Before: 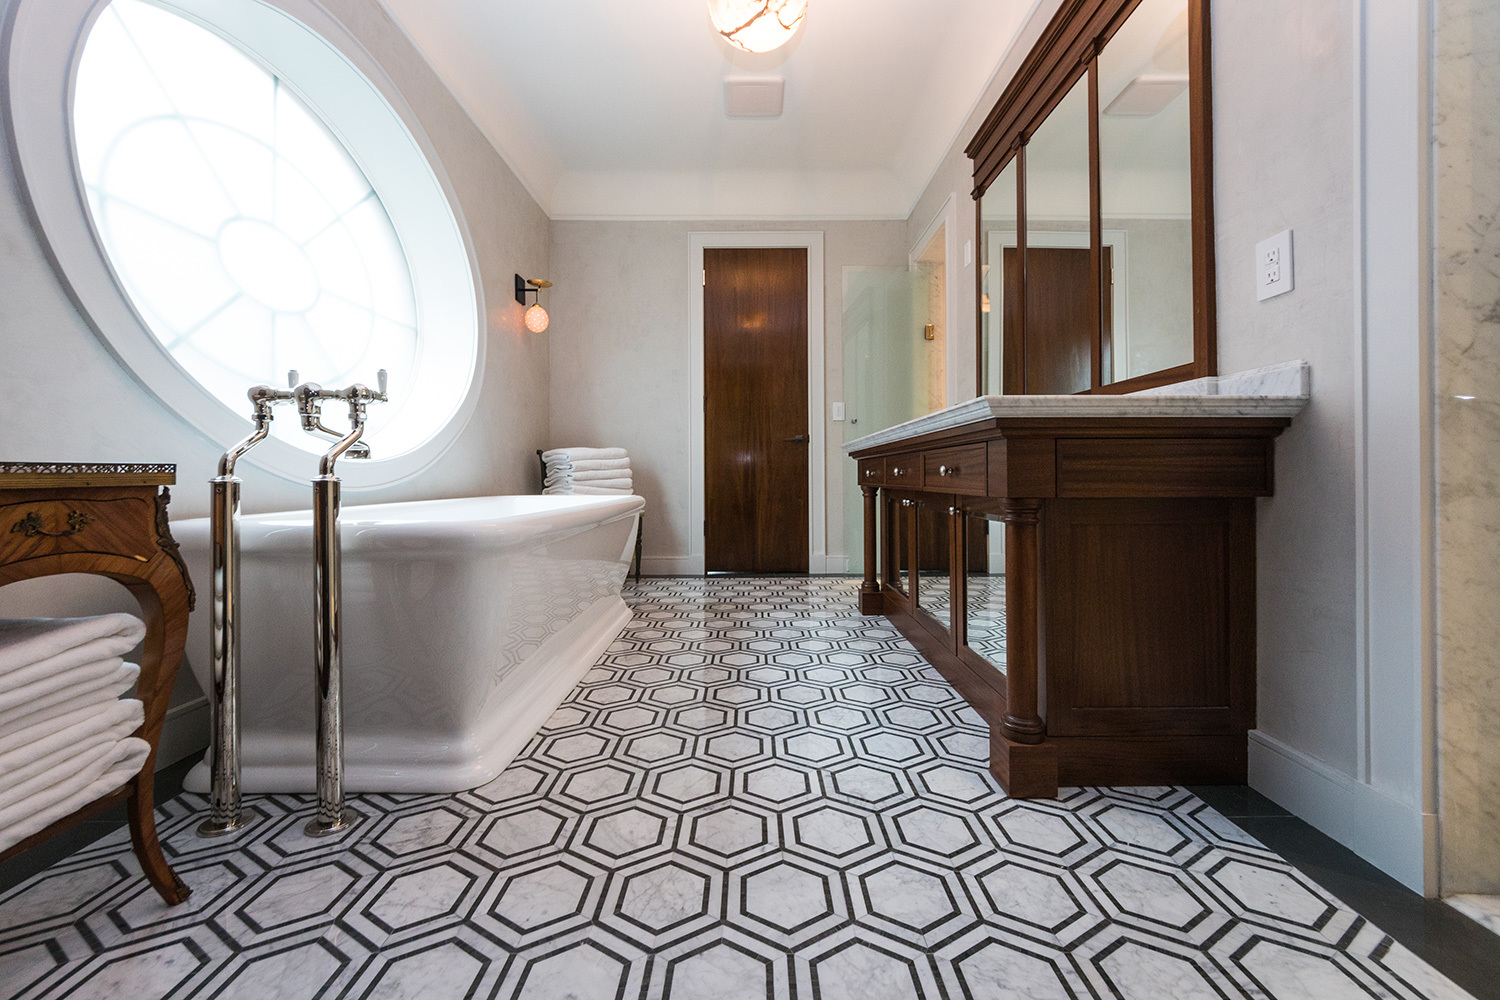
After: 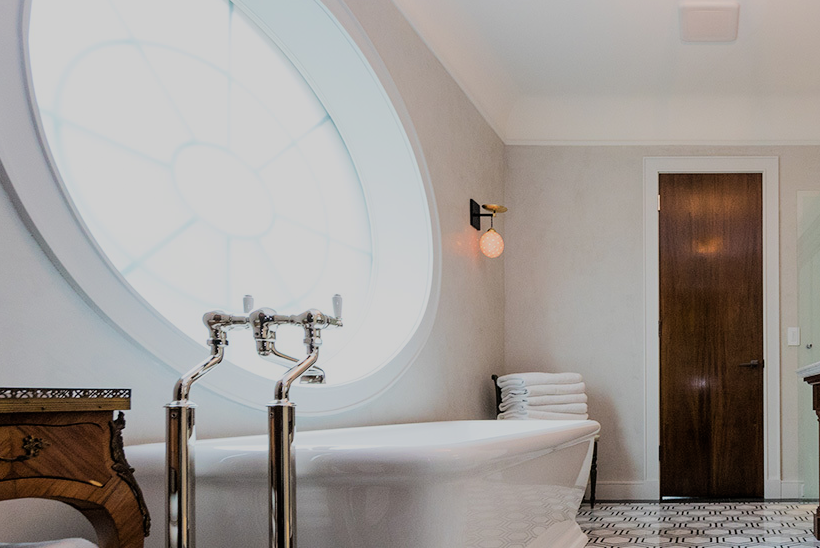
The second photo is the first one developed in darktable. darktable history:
filmic rgb: black relative exposure -7.15 EV, white relative exposure 5.36 EV, hardness 3.02, color science v6 (2022)
crop and rotate: left 3.047%, top 7.509%, right 42.236%, bottom 37.598%
